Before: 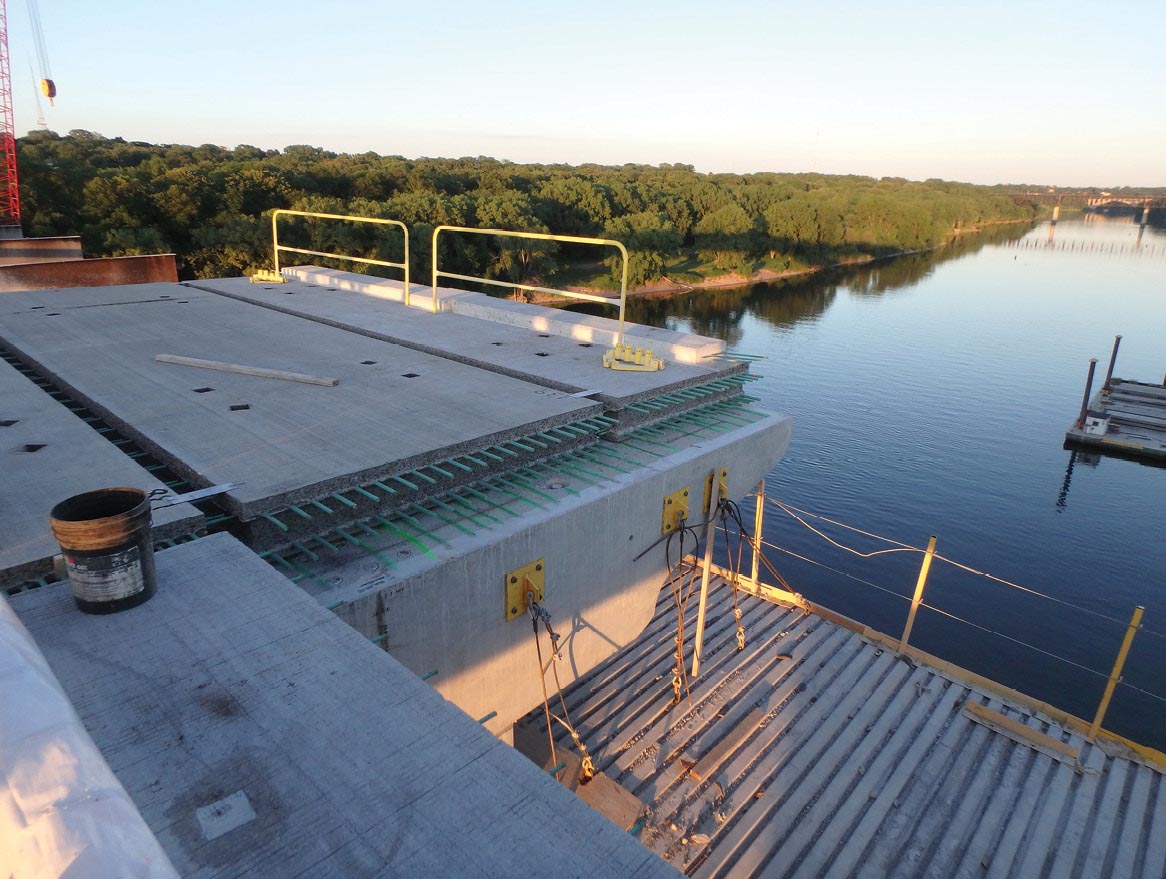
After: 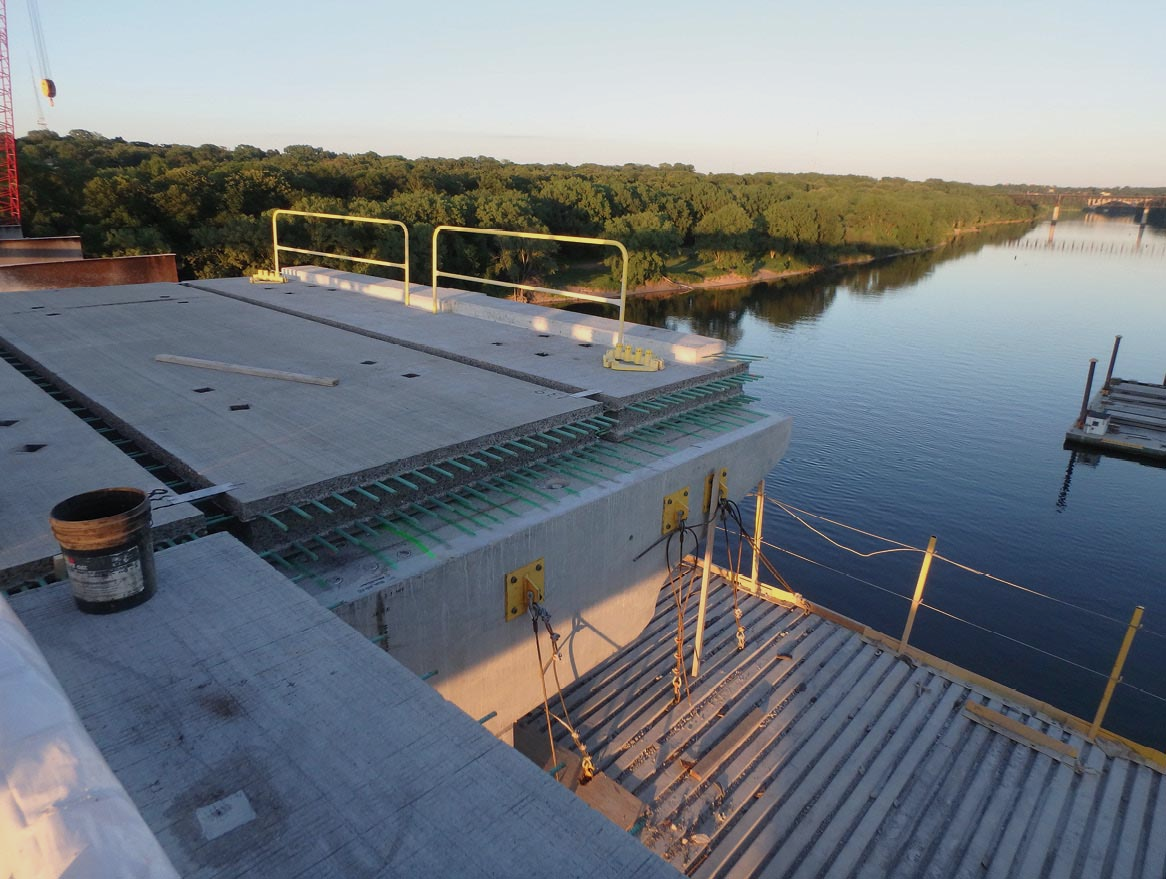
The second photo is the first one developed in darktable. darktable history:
exposure: exposure -0.331 EV, compensate exposure bias true, compensate highlight preservation false
